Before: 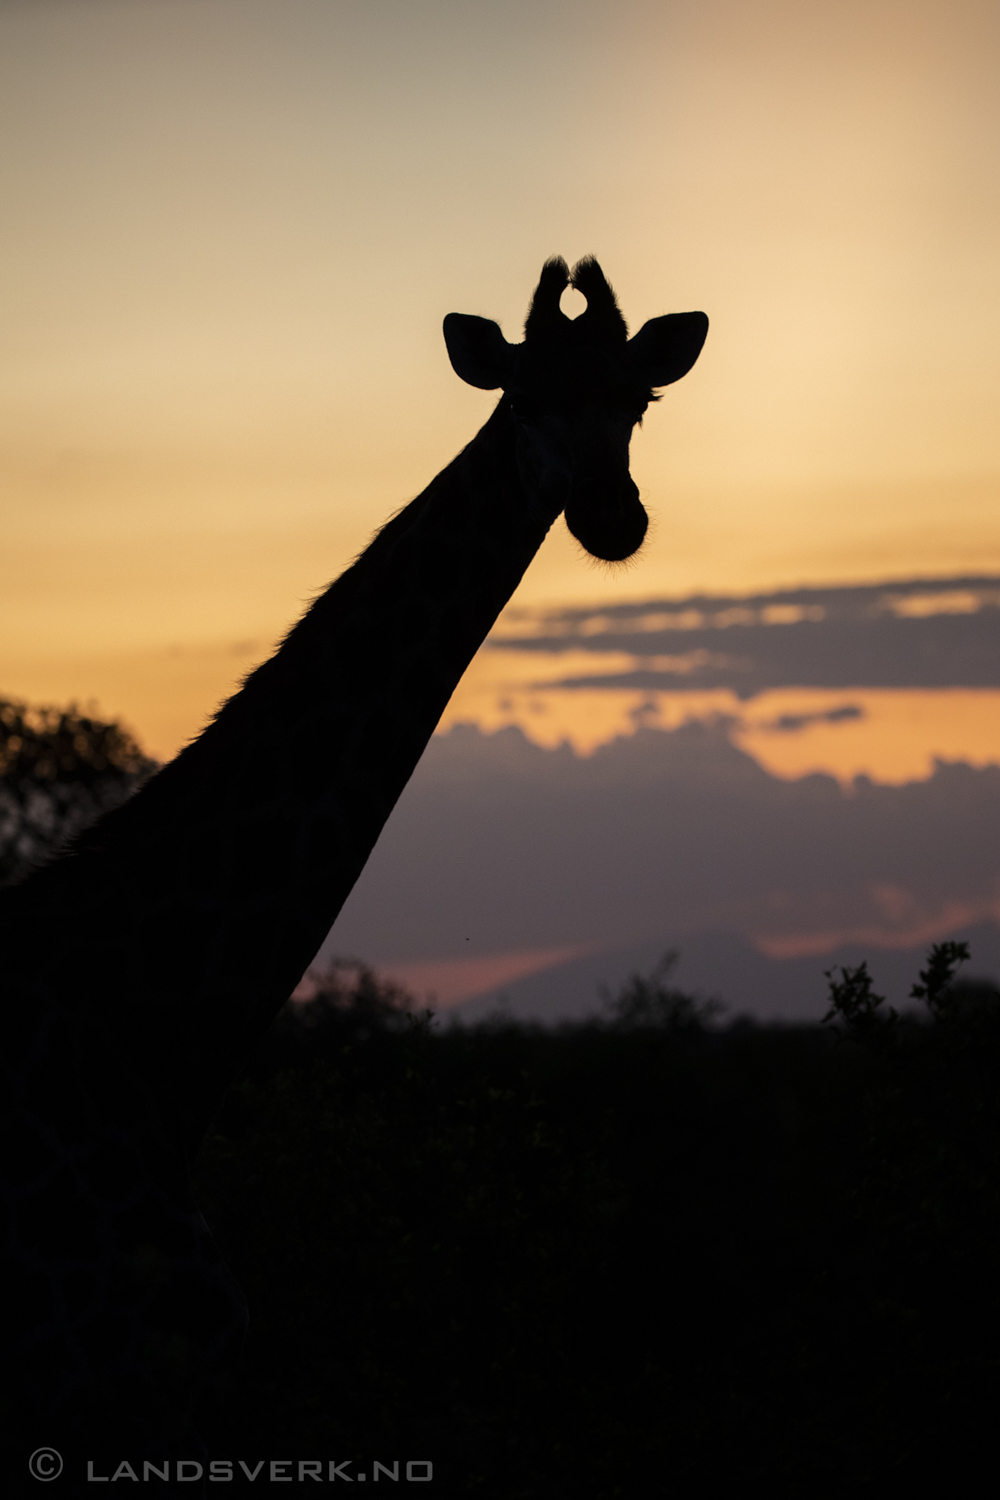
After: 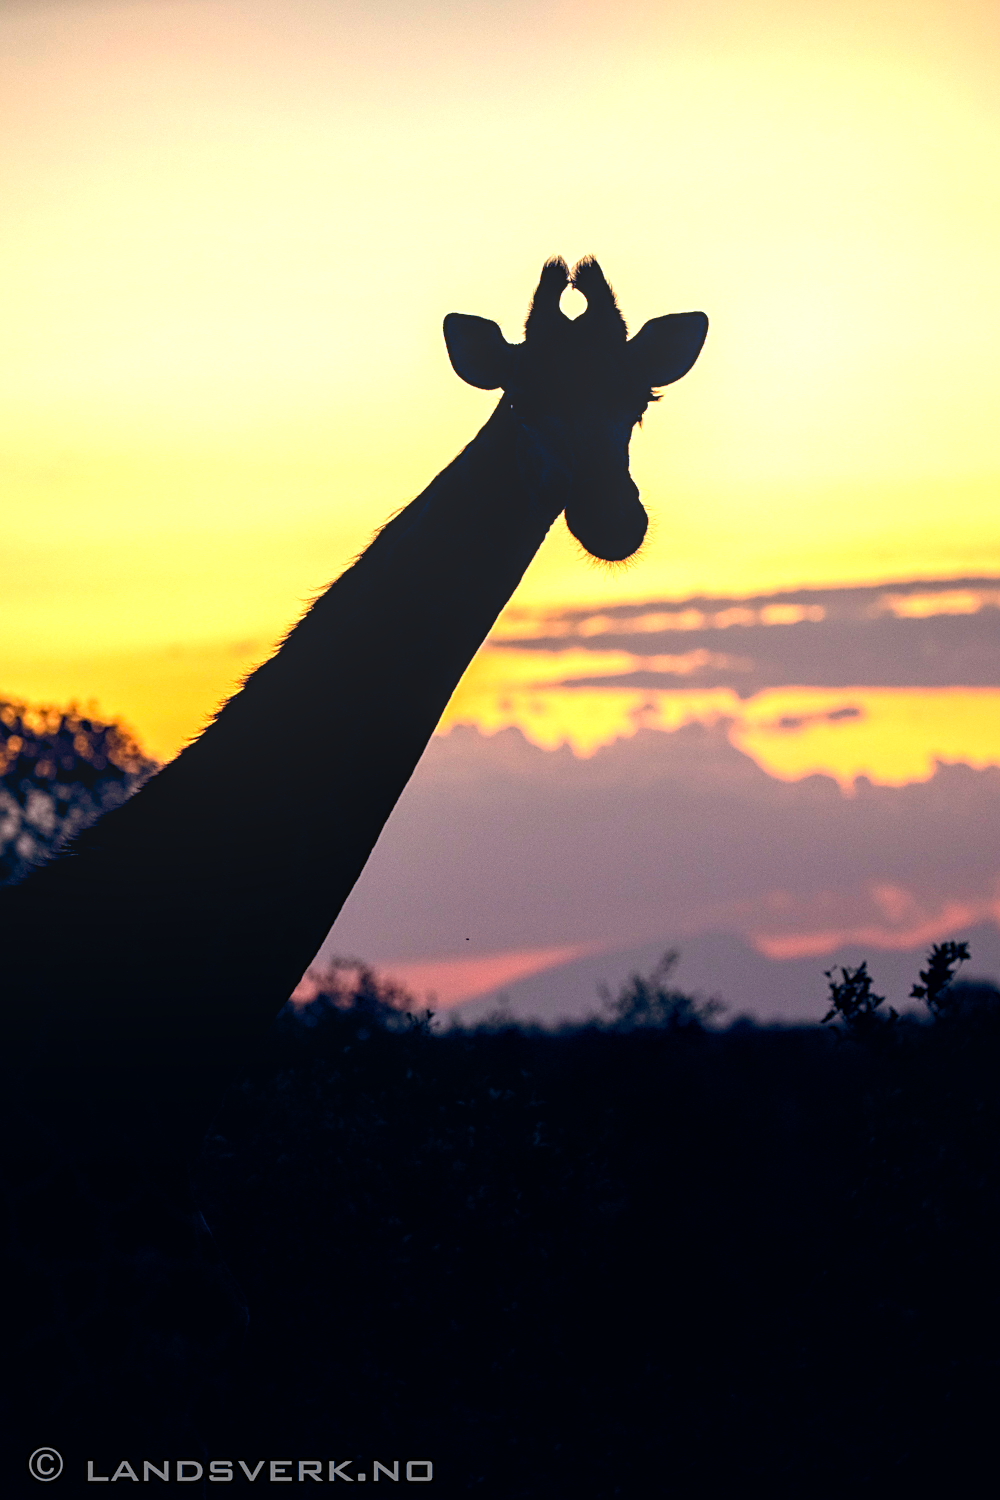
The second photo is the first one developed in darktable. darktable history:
color balance rgb: shadows lift › hue 87.51°, highlights gain › chroma 0.68%, highlights gain › hue 55.1°, global offset › chroma 0.13%, global offset › hue 253.66°, linear chroma grading › global chroma 0.5%, perceptual saturation grading › global saturation 16.38%
sharpen: on, module defaults
exposure: black level correction 0, exposure 0.7 EV, compensate exposure bias true, compensate highlight preservation false
local contrast: on, module defaults
levels: levels [0, 0.435, 0.917]
